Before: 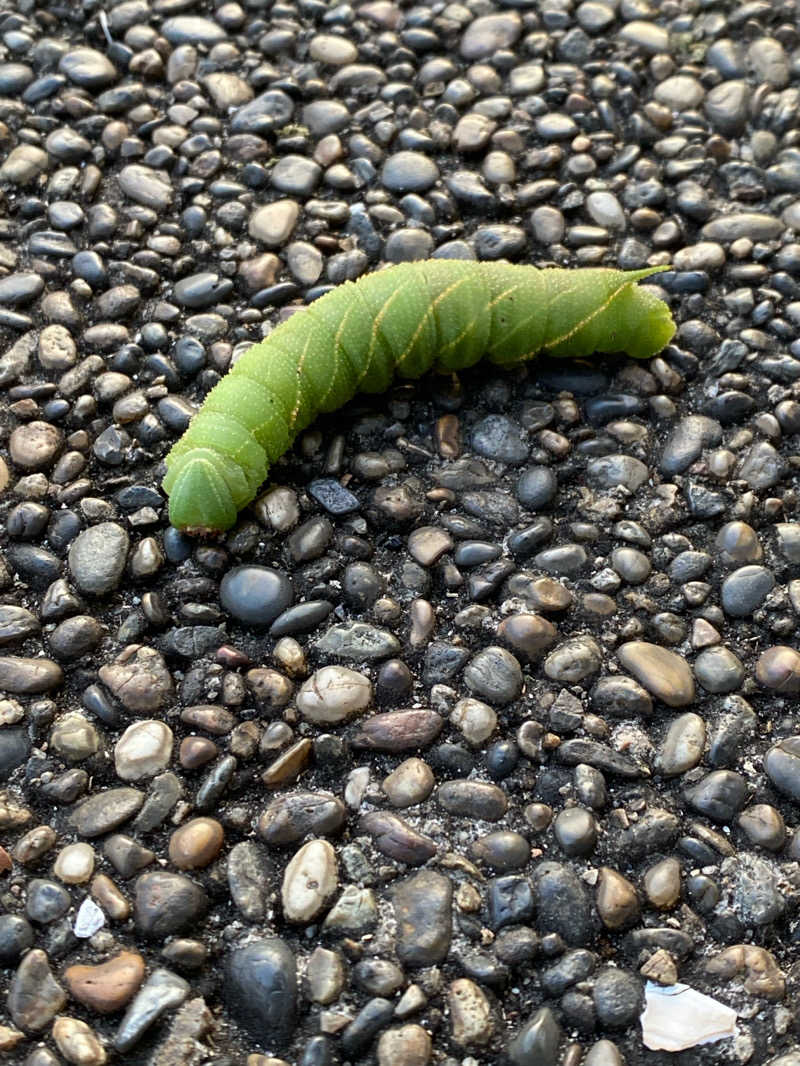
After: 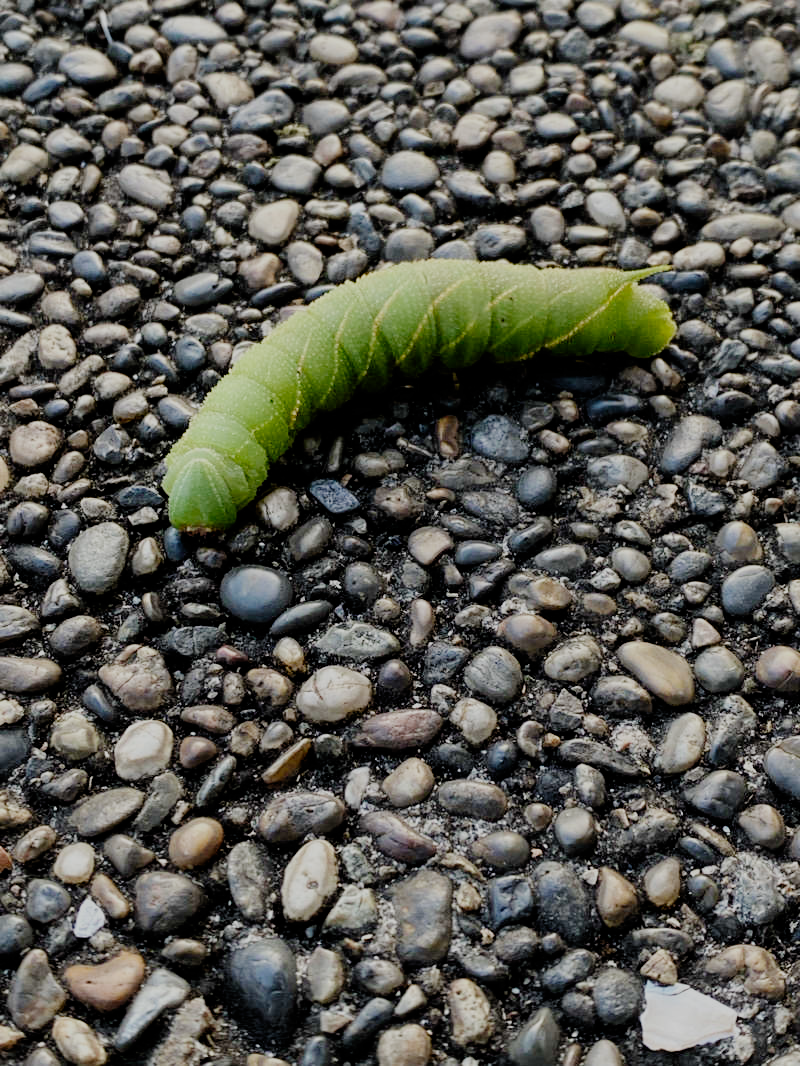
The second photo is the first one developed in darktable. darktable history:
filmic rgb: black relative exposure -6.17 EV, white relative exposure 6.94 EV, hardness 2.28, add noise in highlights 0, preserve chrominance no, color science v3 (2019), use custom middle-gray values true, contrast in highlights soft
